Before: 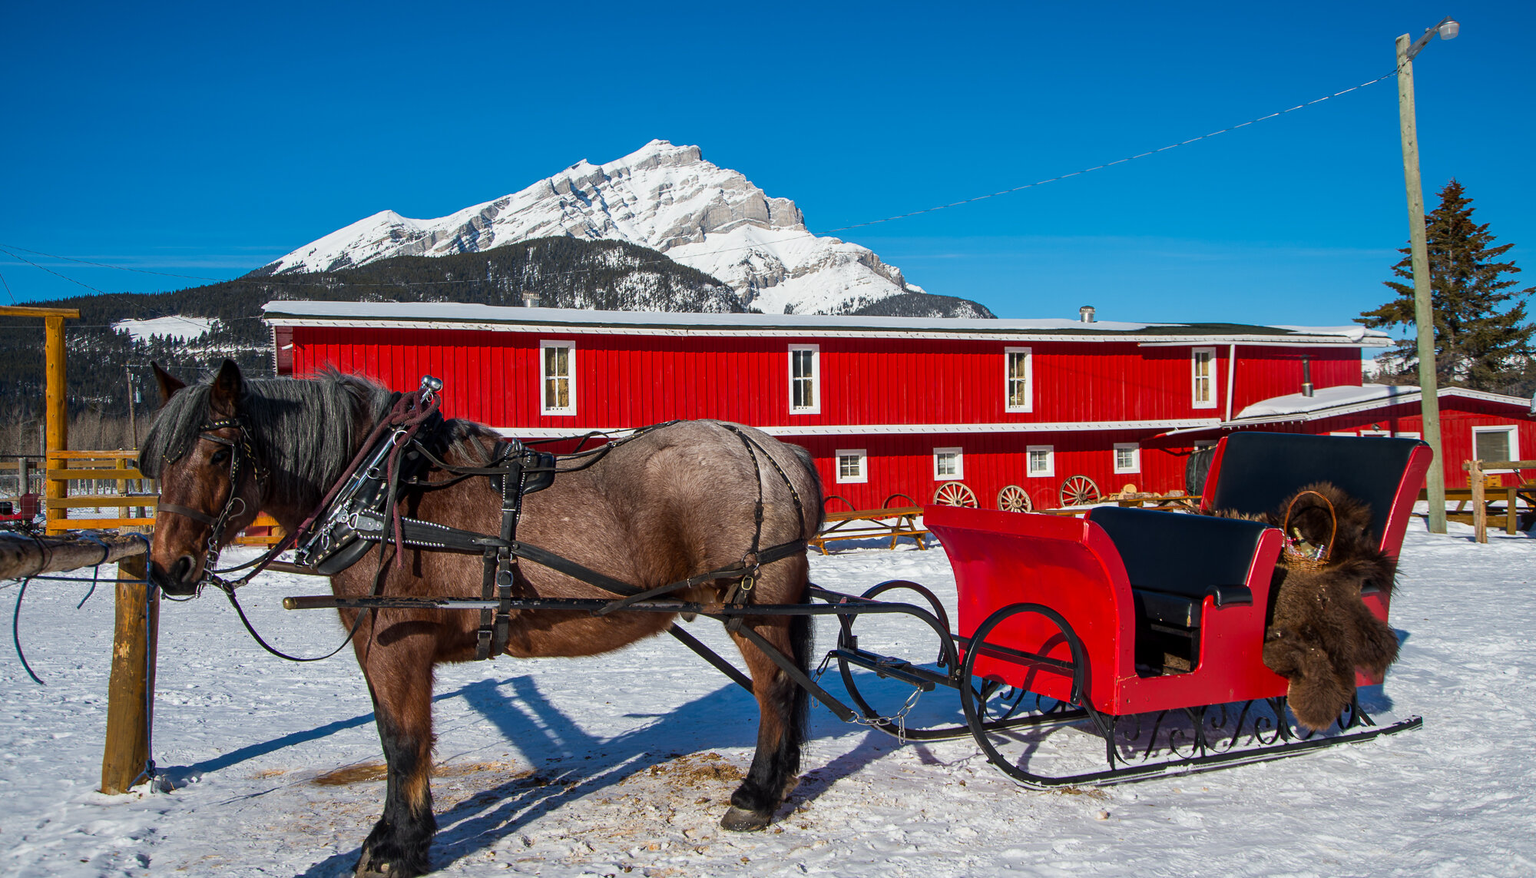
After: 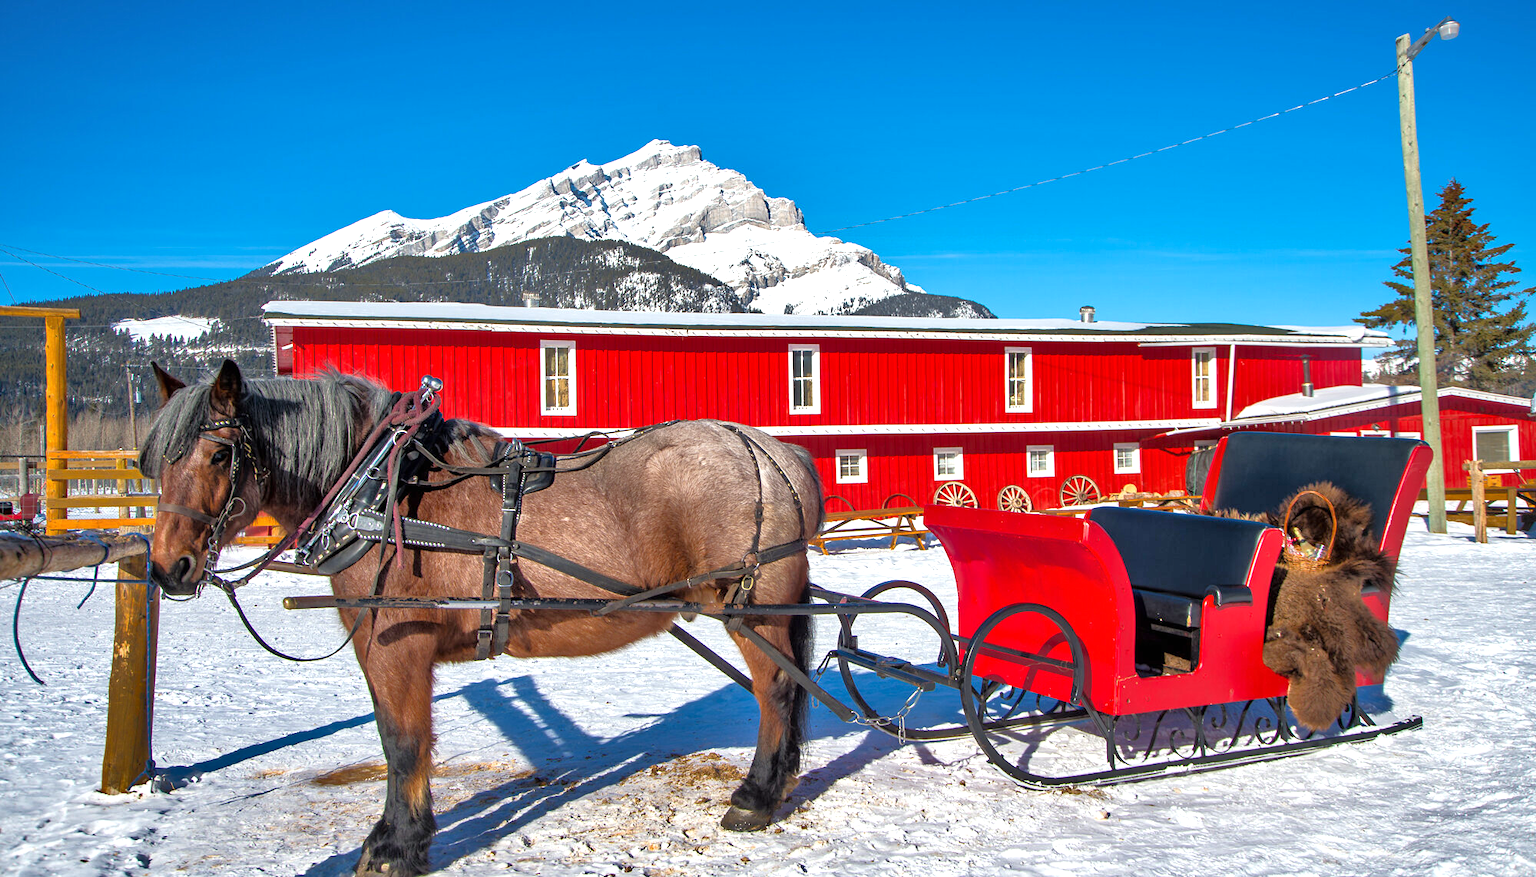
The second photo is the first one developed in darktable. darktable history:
exposure: black level correction 0, exposure 0.69 EV, compensate highlight preservation false
tone equalizer: -7 EV 0.164 EV, -6 EV 0.572 EV, -5 EV 1.19 EV, -4 EV 1.3 EV, -3 EV 1.15 EV, -2 EV 0.6 EV, -1 EV 0.164 EV
shadows and highlights: soften with gaussian
